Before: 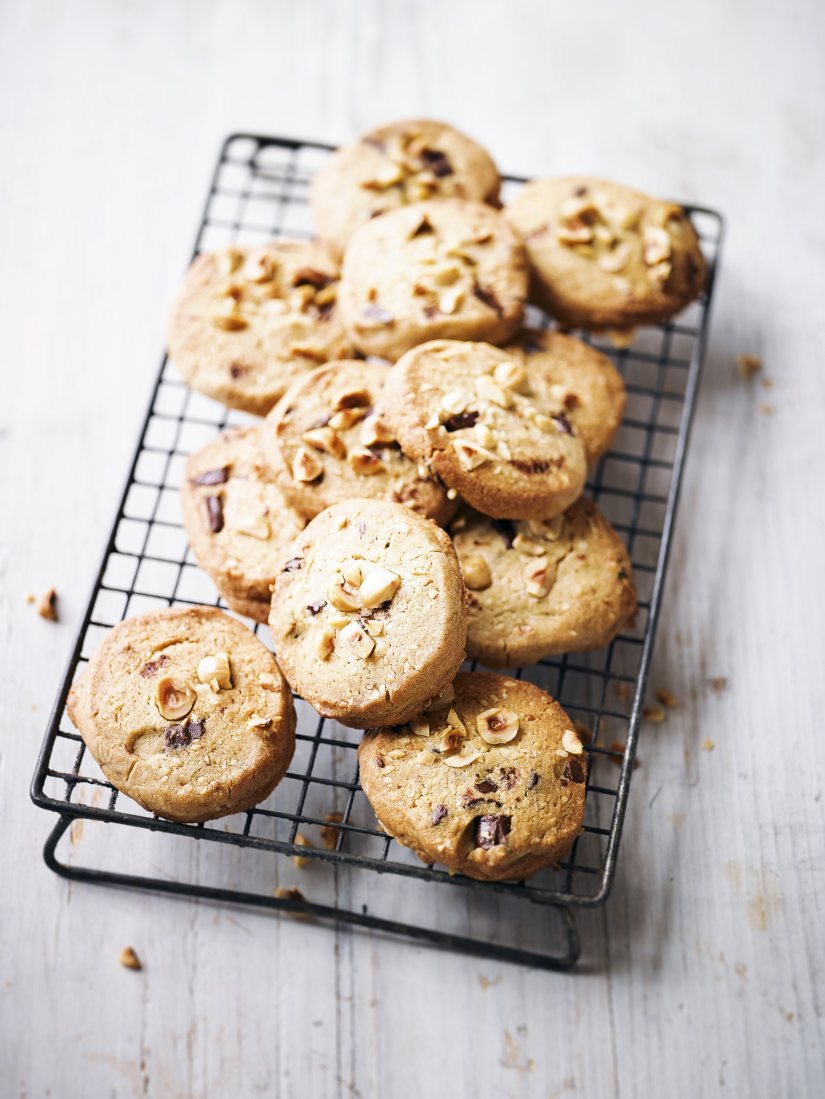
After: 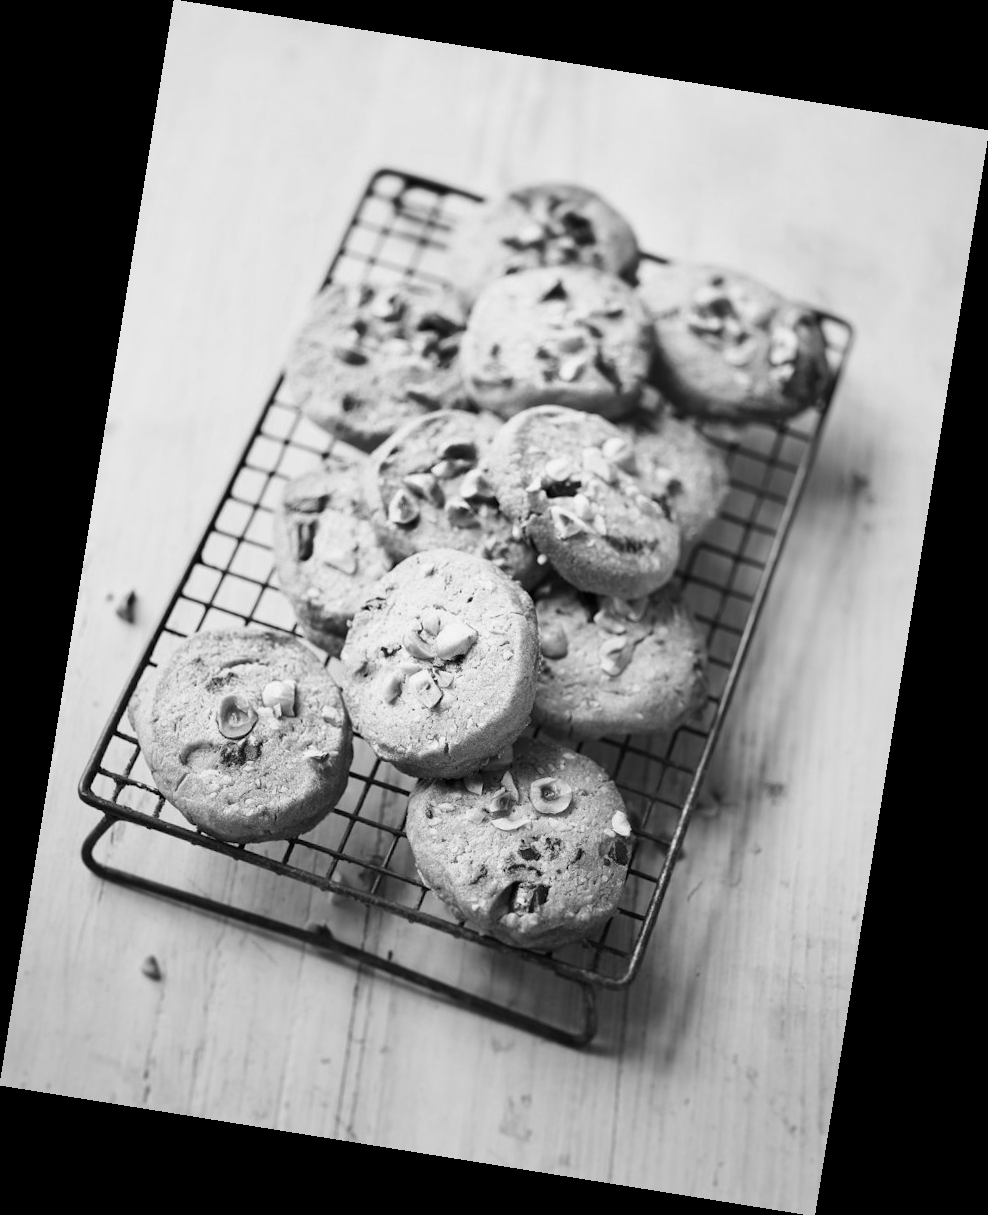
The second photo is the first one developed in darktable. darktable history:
monochrome: a 30.25, b 92.03
rotate and perspective: rotation 9.12°, automatic cropping off
shadows and highlights: highlights color adjustment 0%, low approximation 0.01, soften with gaussian
contrast brightness saturation: saturation -0.05
